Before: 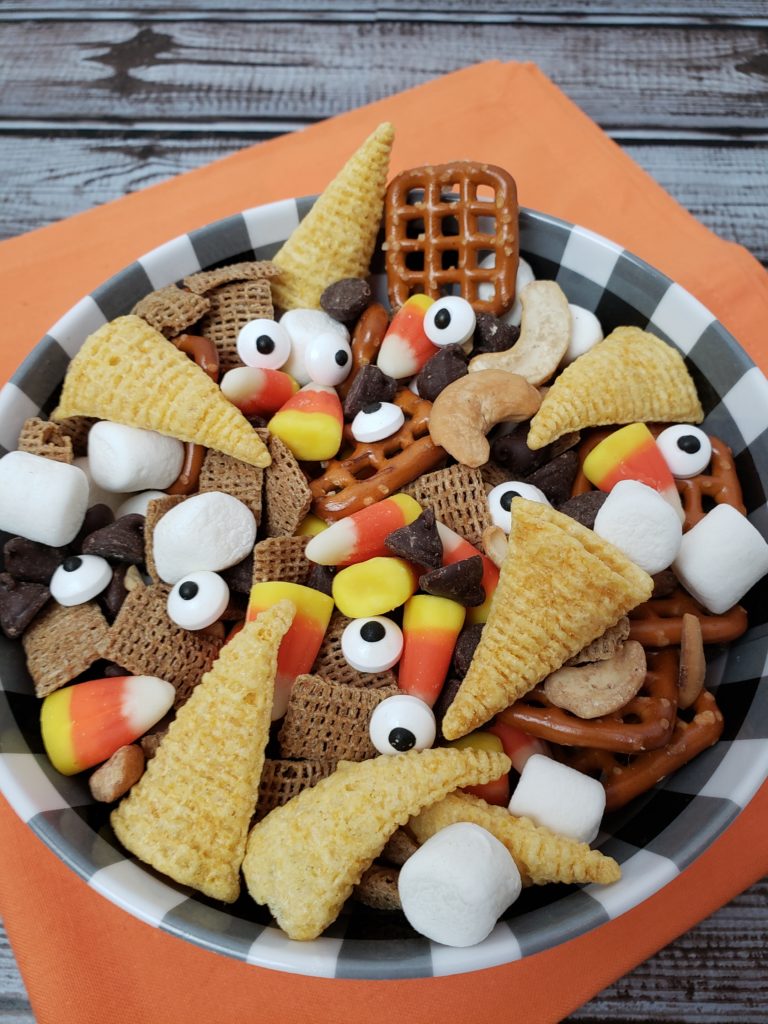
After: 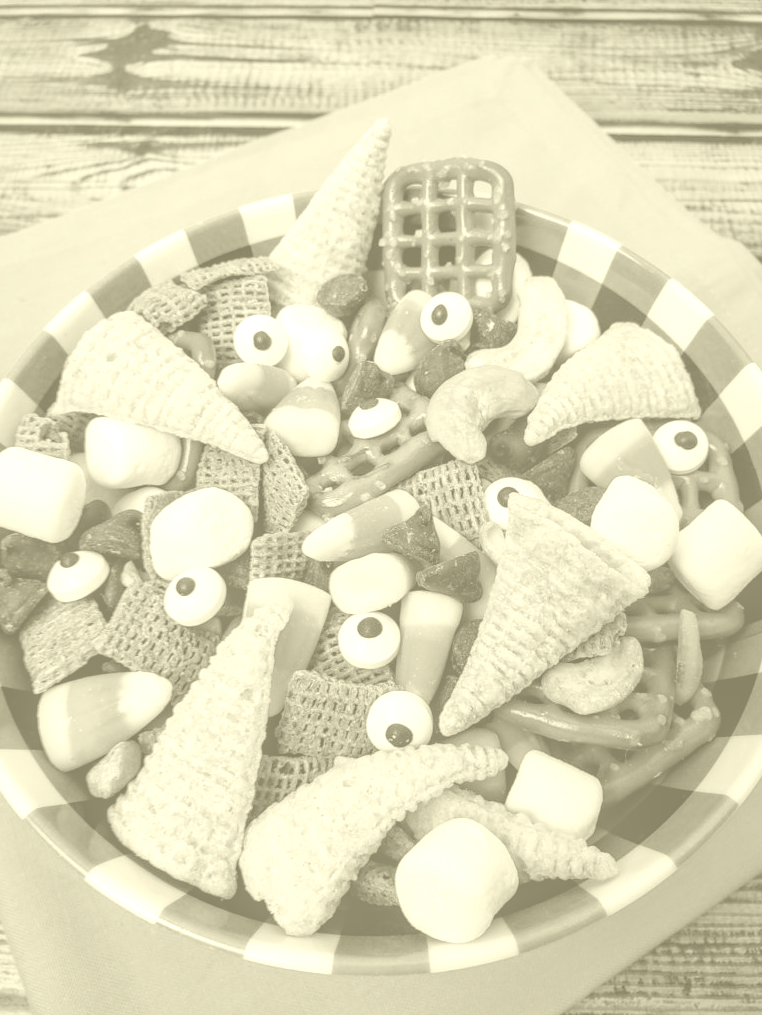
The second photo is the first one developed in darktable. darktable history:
exposure: black level correction 0.001, exposure 0.5 EV, compensate exposure bias true, compensate highlight preservation false
color balance rgb: perceptual saturation grading › global saturation 25%, global vibrance 20%
color correction: highlights a* 21.88, highlights b* 22.25
colorize: hue 43.2°, saturation 40%, version 1
crop: left 0.434%, top 0.485%, right 0.244%, bottom 0.386%
local contrast: detail 130%
